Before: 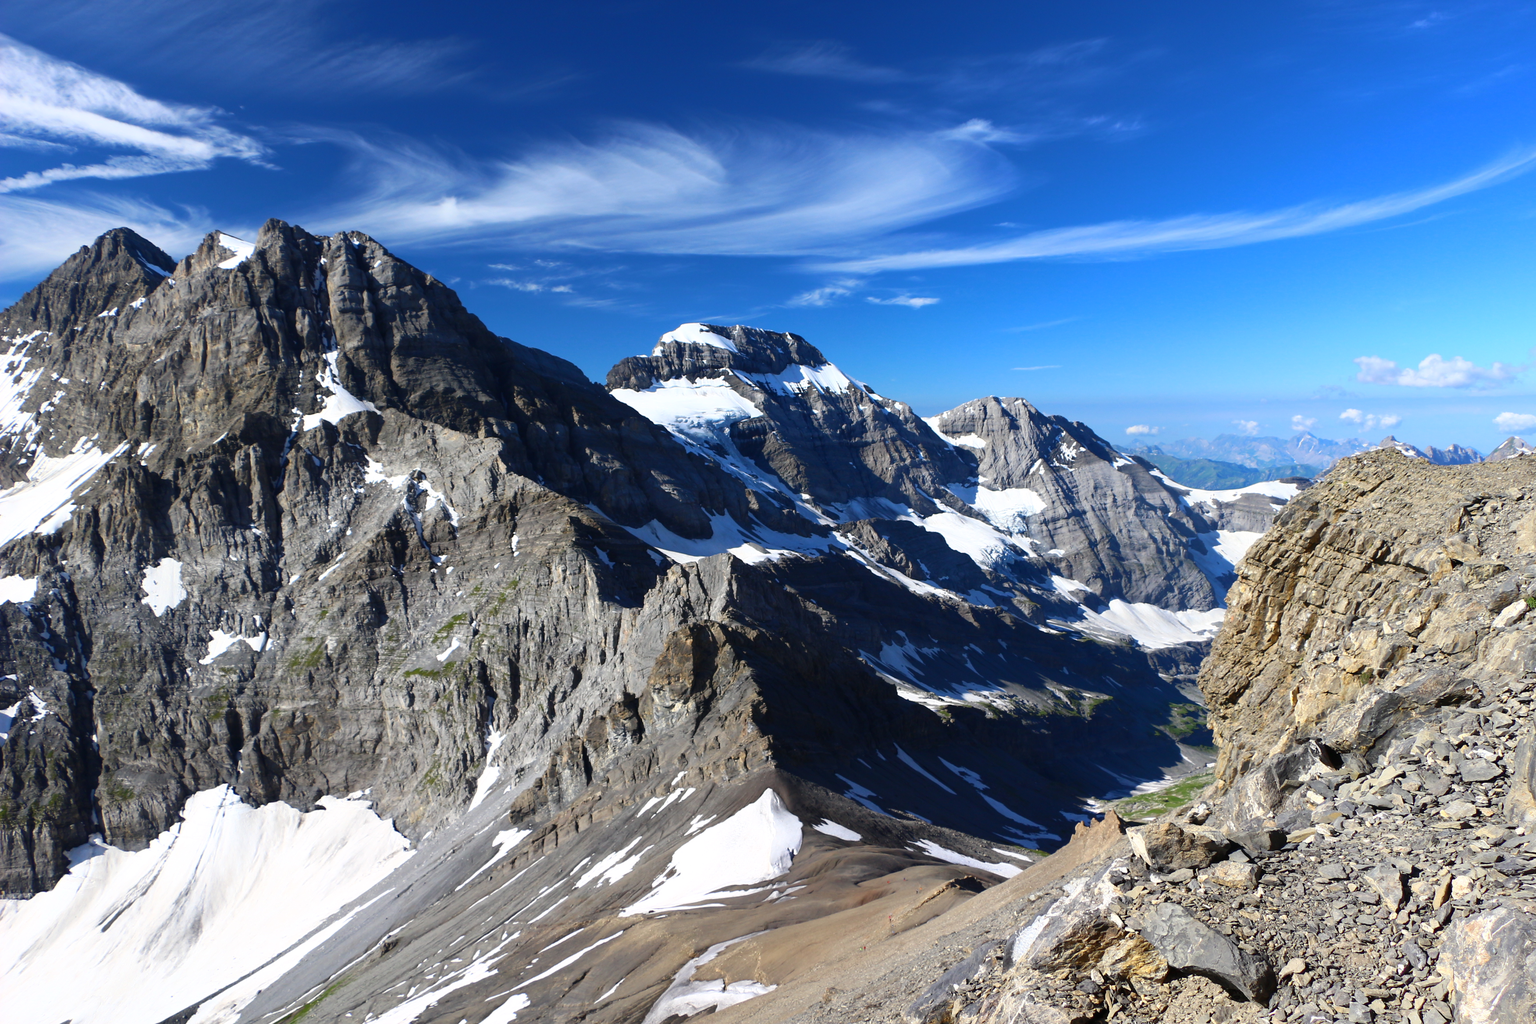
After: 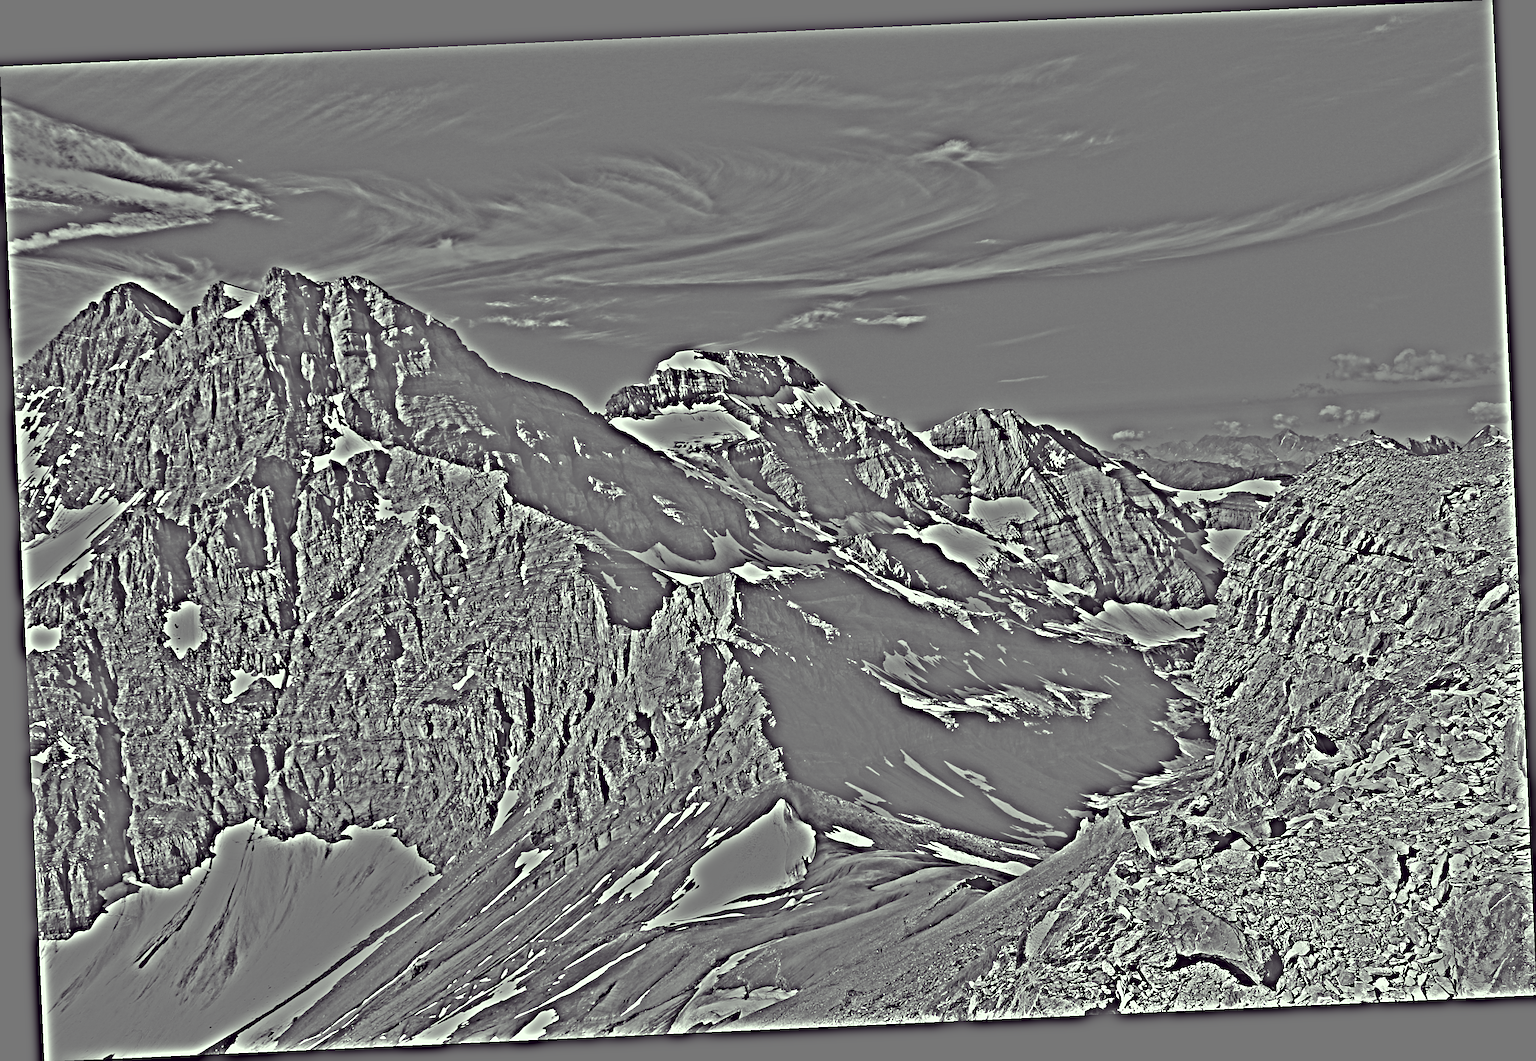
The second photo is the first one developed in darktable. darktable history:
highpass: on, module defaults
color correction: highlights a* -20.17, highlights b* 20.27, shadows a* 20.03, shadows b* -20.46, saturation 0.43
rotate and perspective: rotation -2.56°, automatic cropping off
sharpen: on, module defaults
